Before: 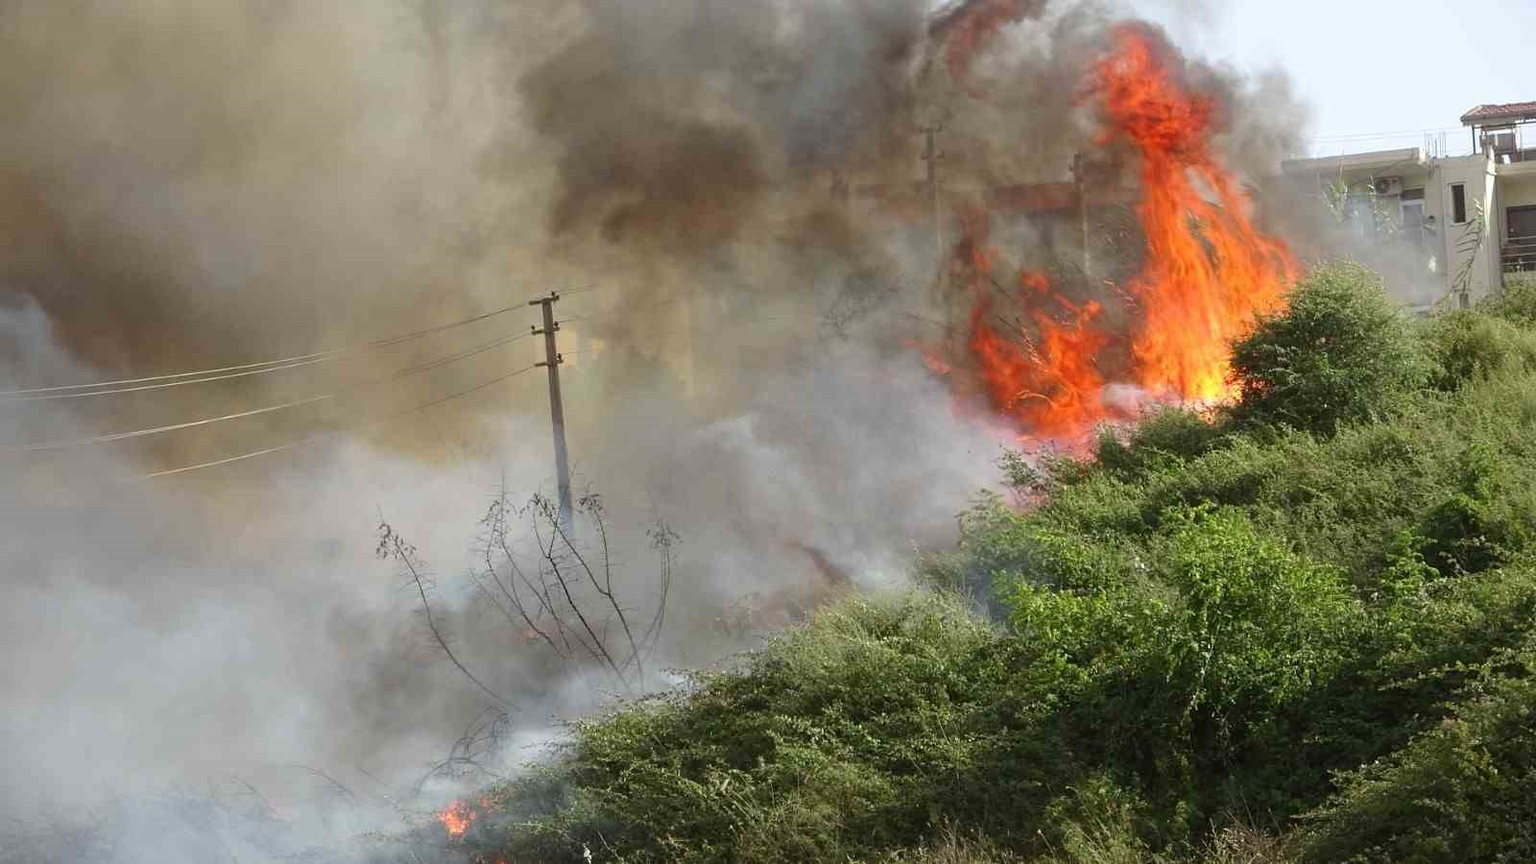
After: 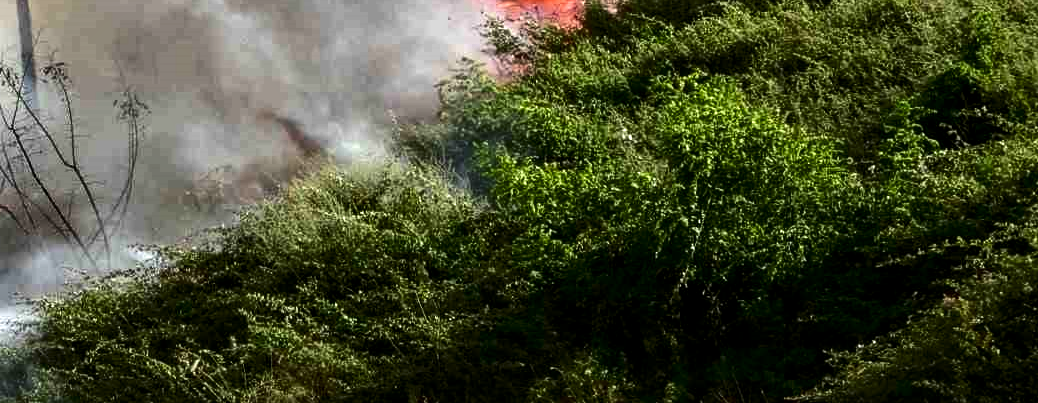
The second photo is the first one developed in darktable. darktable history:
crop and rotate: left 35.109%, top 50.26%, bottom 4.877%
local contrast: on, module defaults
contrast brightness saturation: contrast 0.103, brightness -0.263, saturation 0.136
tone equalizer: -8 EV -0.748 EV, -7 EV -0.729 EV, -6 EV -0.563 EV, -5 EV -0.381 EV, -3 EV 0.384 EV, -2 EV 0.6 EV, -1 EV 0.674 EV, +0 EV 0.739 EV, edges refinement/feathering 500, mask exposure compensation -1.57 EV, preserve details no
